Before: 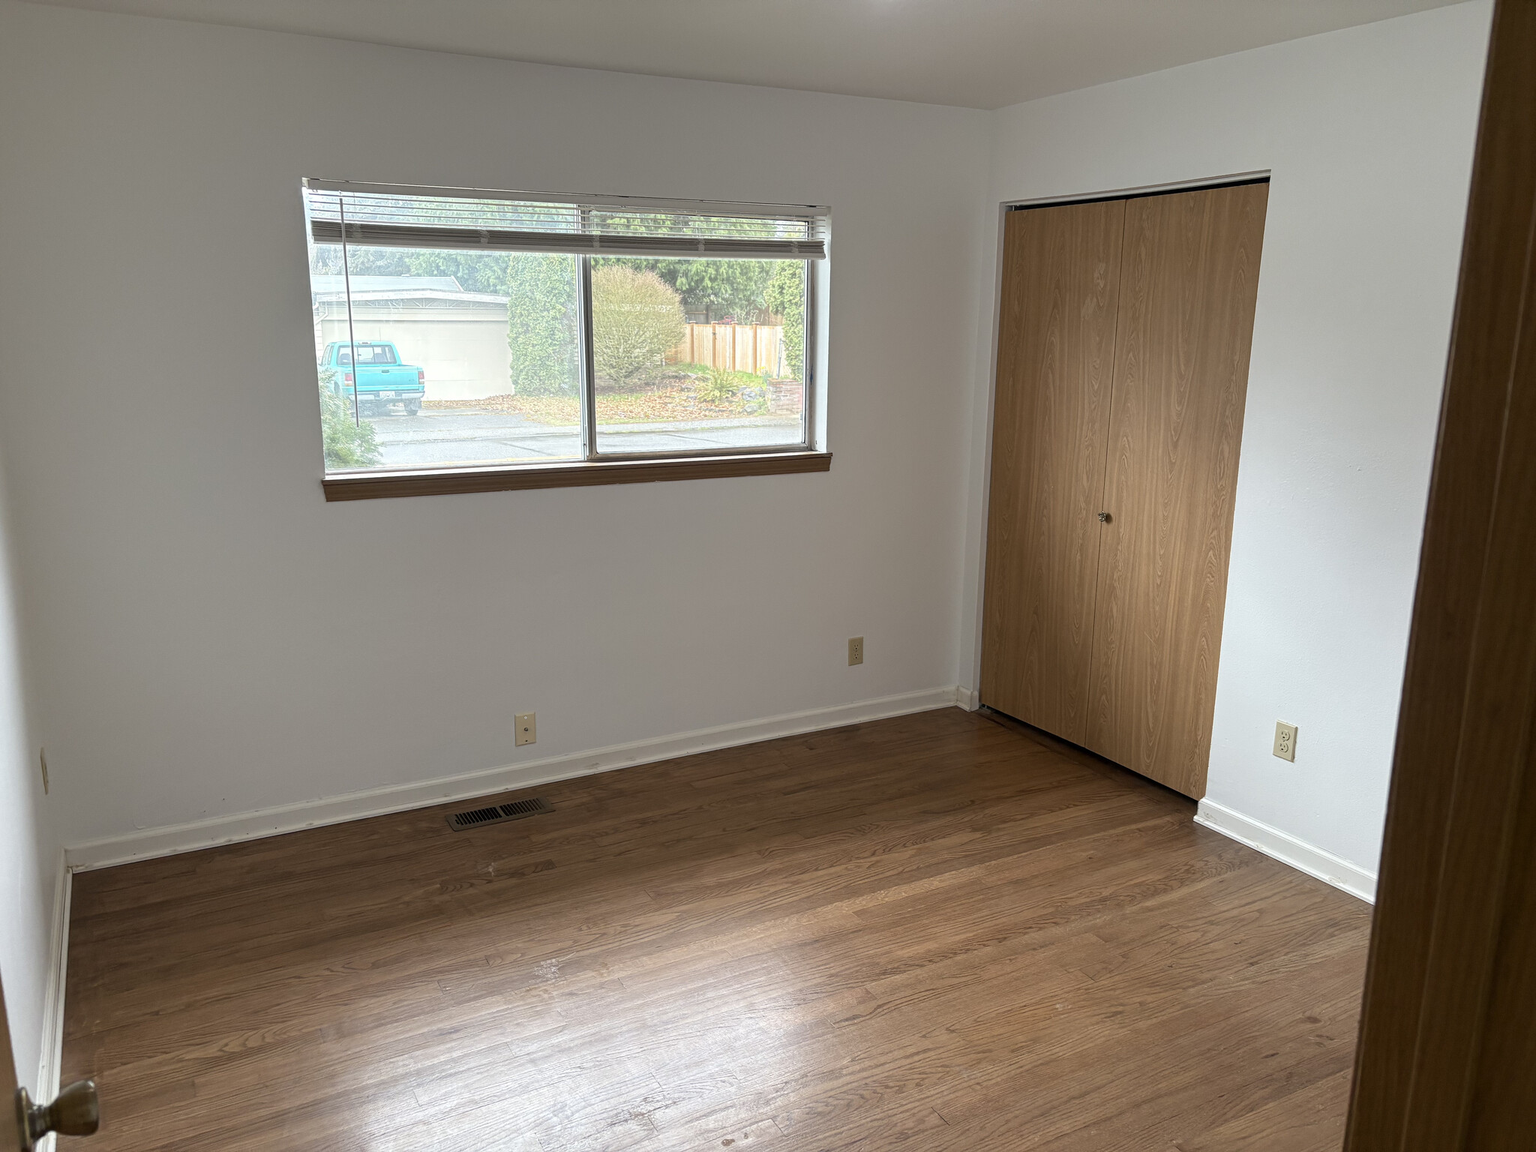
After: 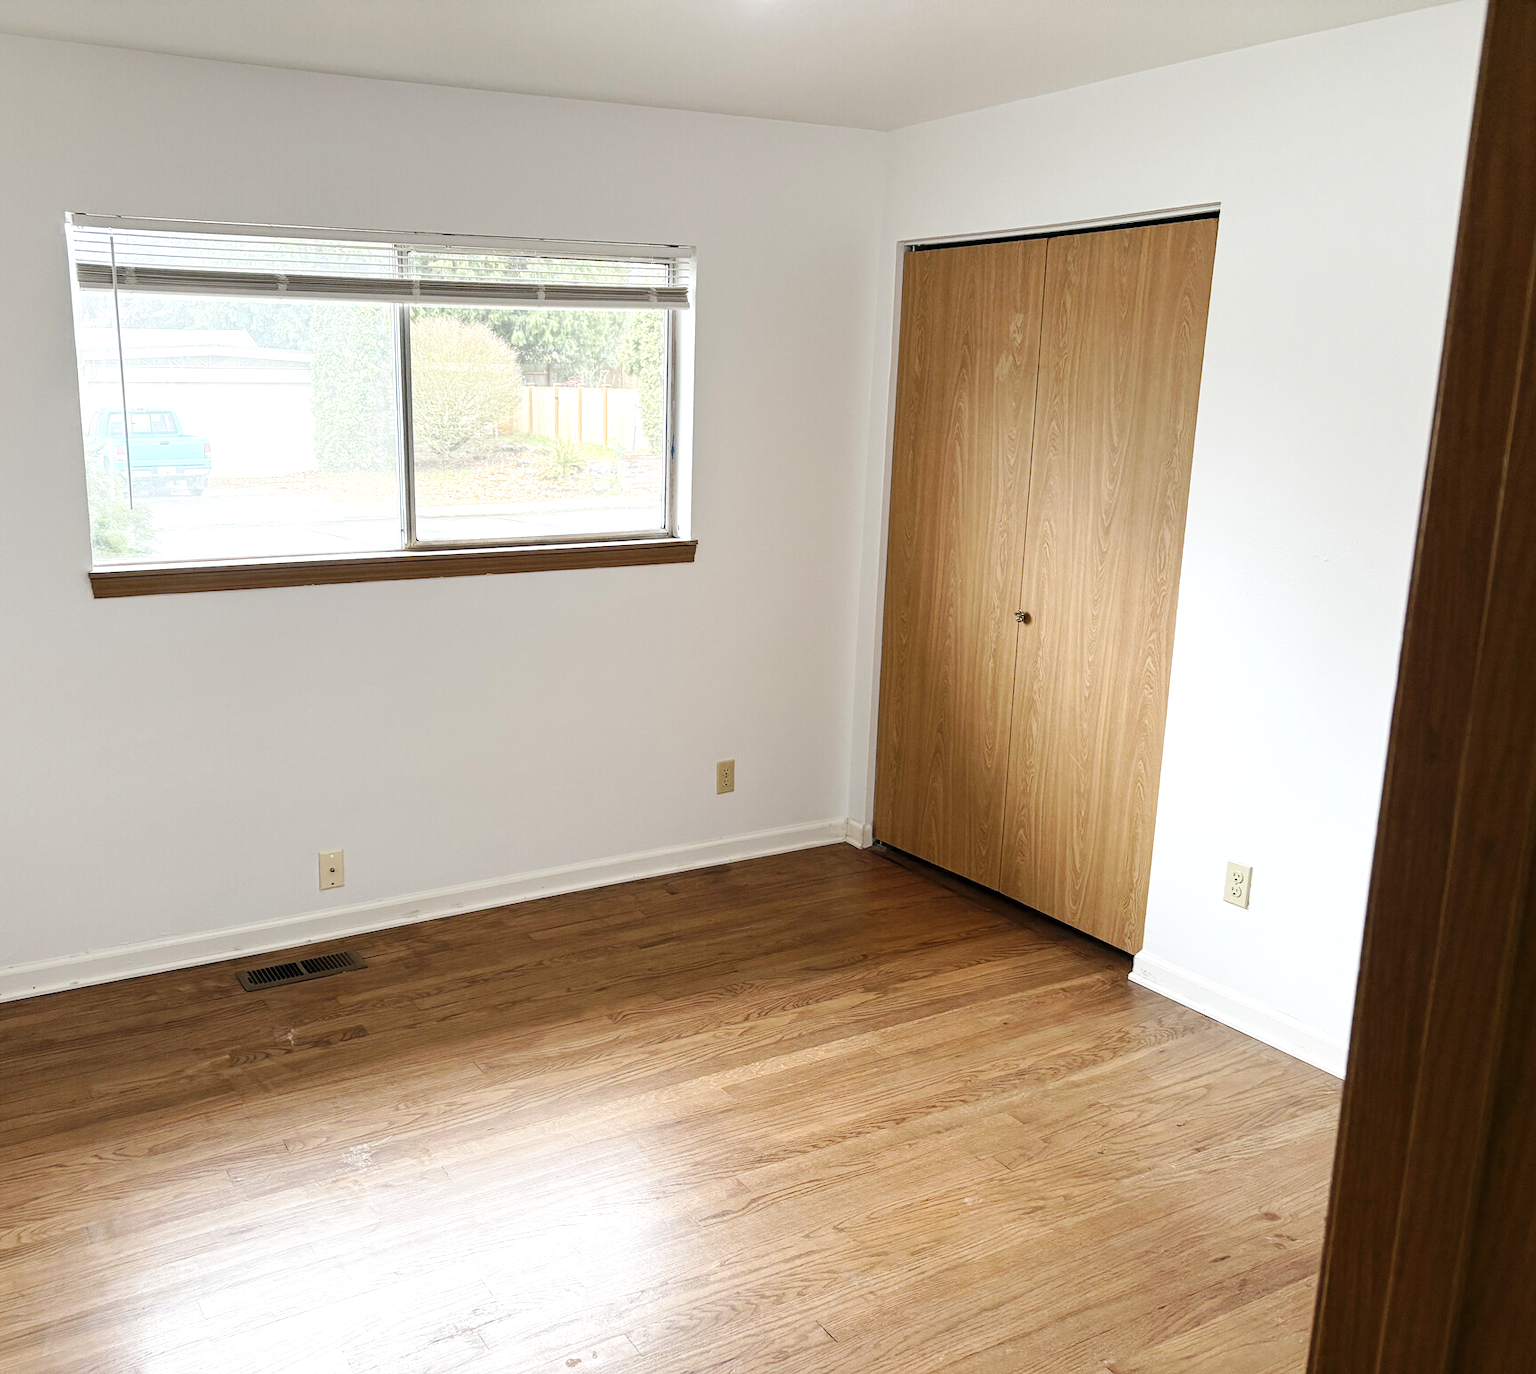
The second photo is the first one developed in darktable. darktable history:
exposure: exposure 0.496 EV, compensate exposure bias true, compensate highlight preservation false
crop: left 16.122%
base curve: curves: ch0 [(0, 0) (0.032, 0.025) (0.121, 0.166) (0.206, 0.329) (0.605, 0.79) (1, 1)], preserve colors none
